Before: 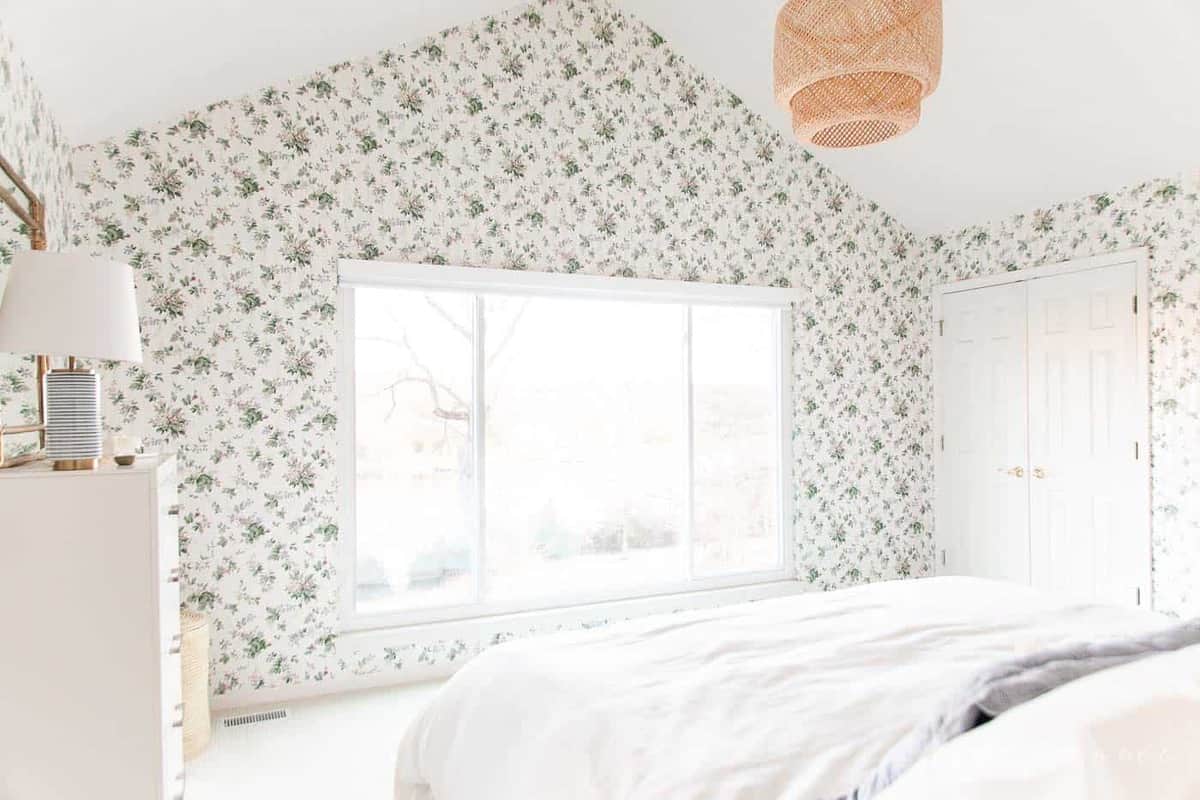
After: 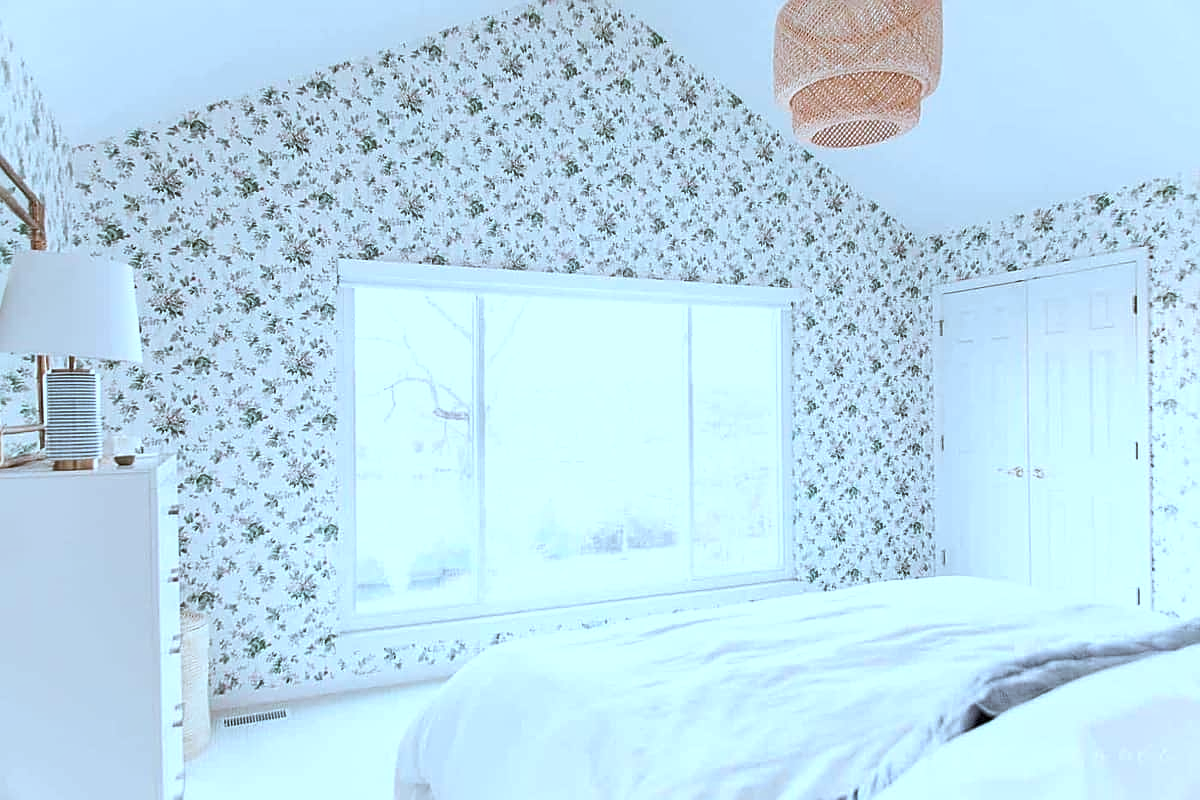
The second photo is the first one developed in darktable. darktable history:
shadows and highlights: shadows 36.67, highlights -26.82, soften with gaussian
sharpen: on, module defaults
color correction: highlights a* -8.75, highlights b* -23.51
